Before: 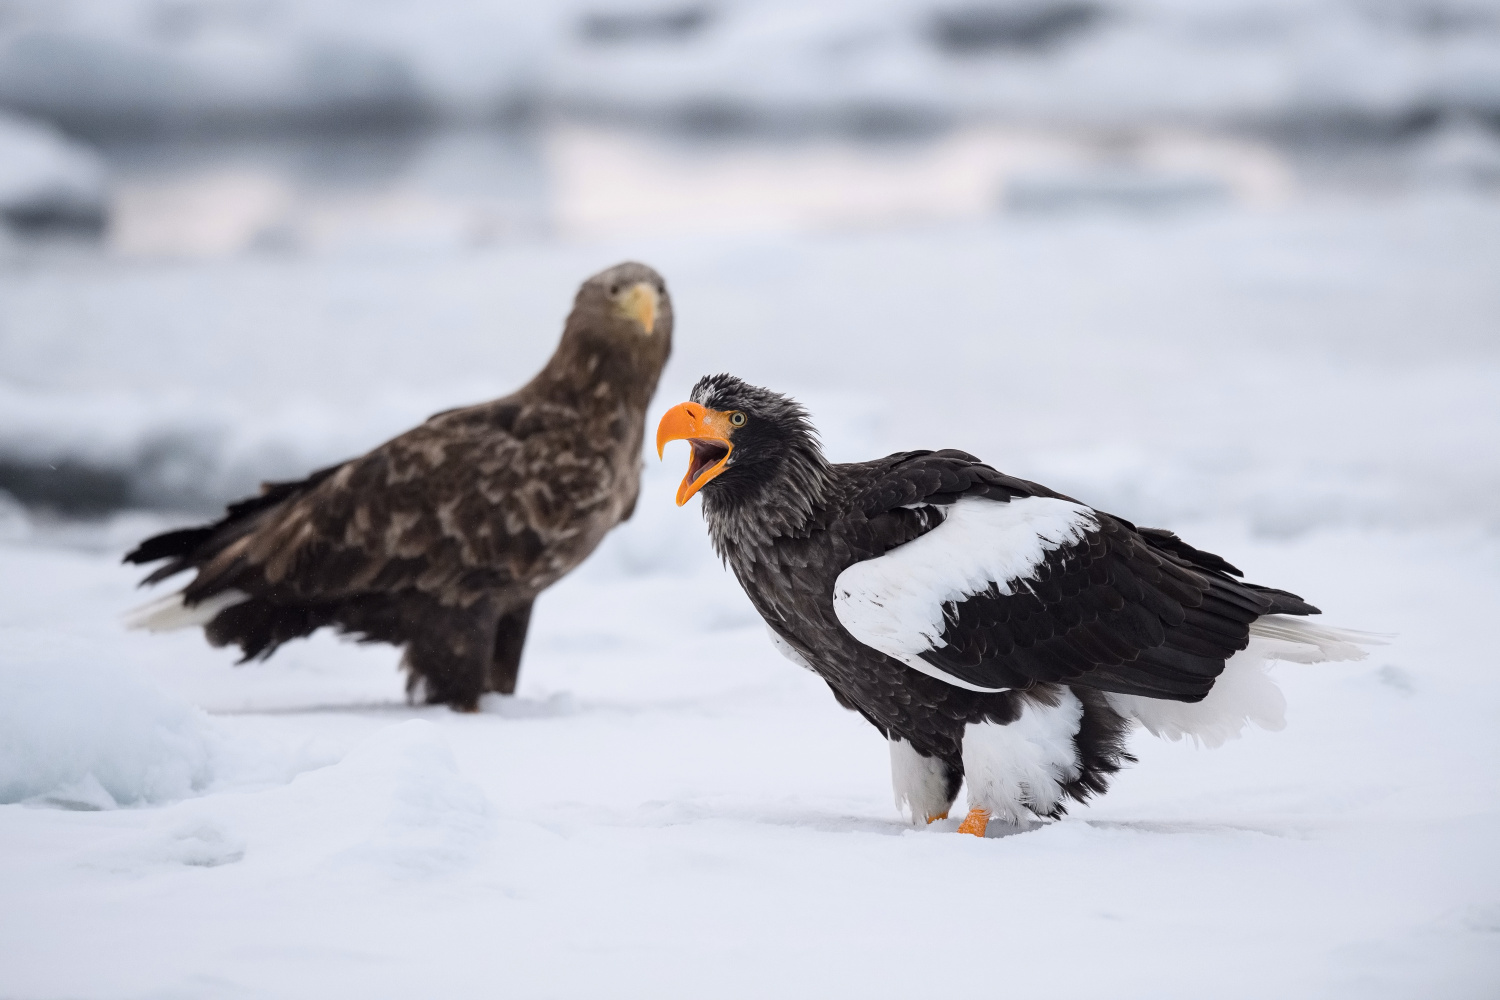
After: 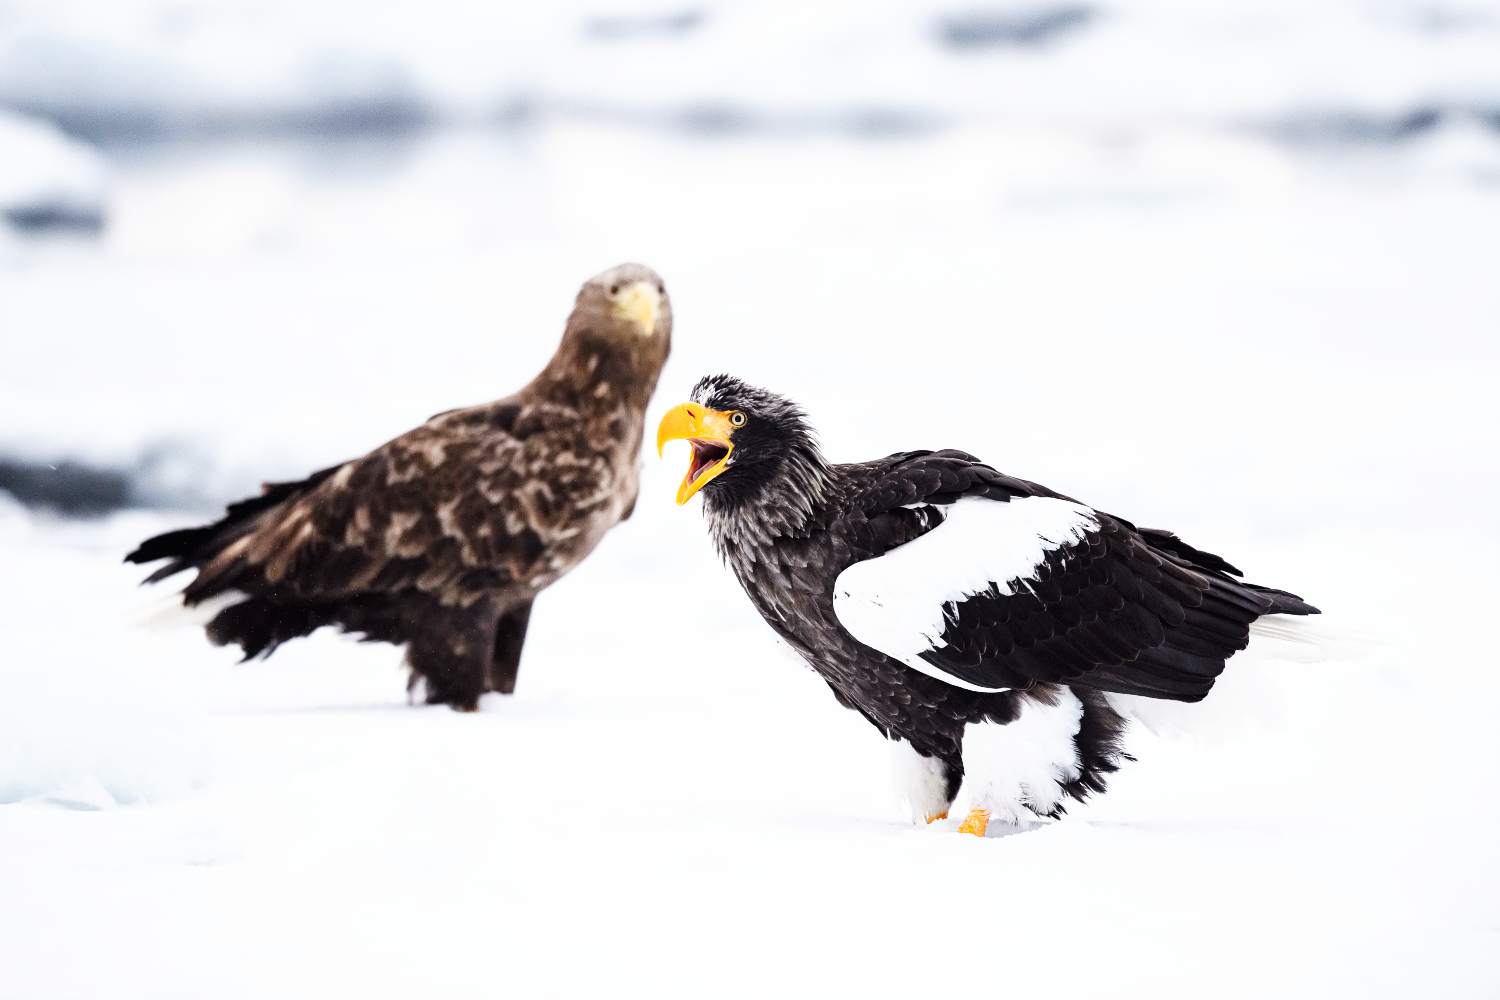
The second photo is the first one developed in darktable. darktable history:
base curve: curves: ch0 [(0, 0) (0.007, 0.004) (0.027, 0.03) (0.046, 0.07) (0.207, 0.54) (0.442, 0.872) (0.673, 0.972) (1, 1)], preserve colors none
color calibration: illuminant same as pipeline (D50), adaptation none (bypass), x 0.332, y 0.334, temperature 5023.44 K
